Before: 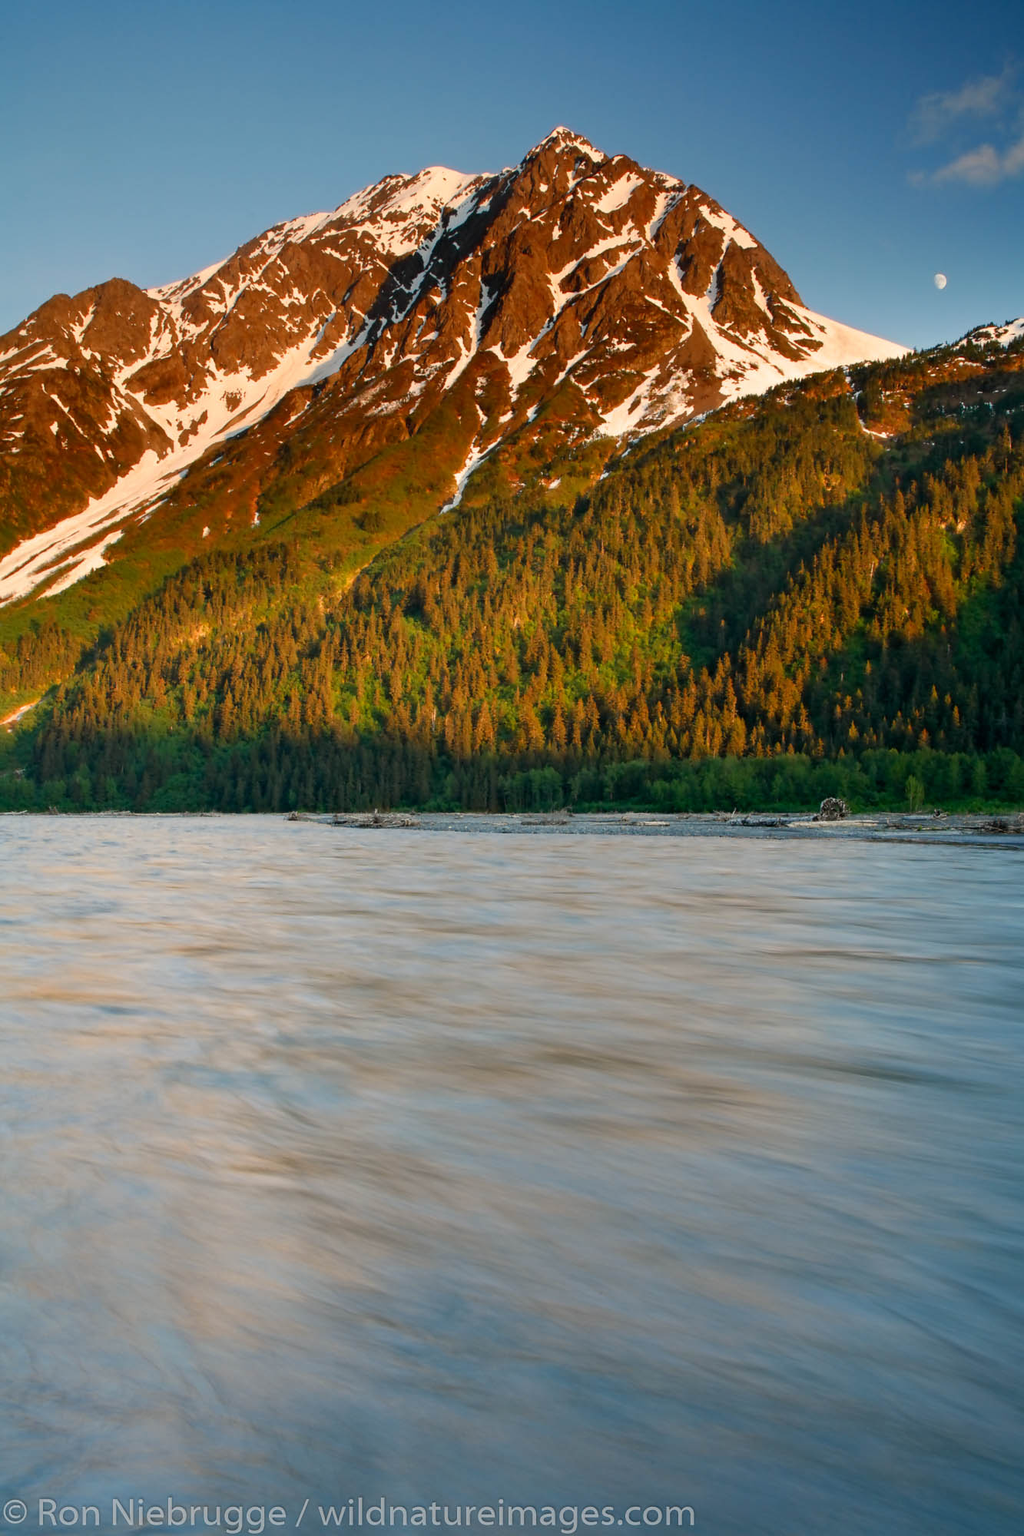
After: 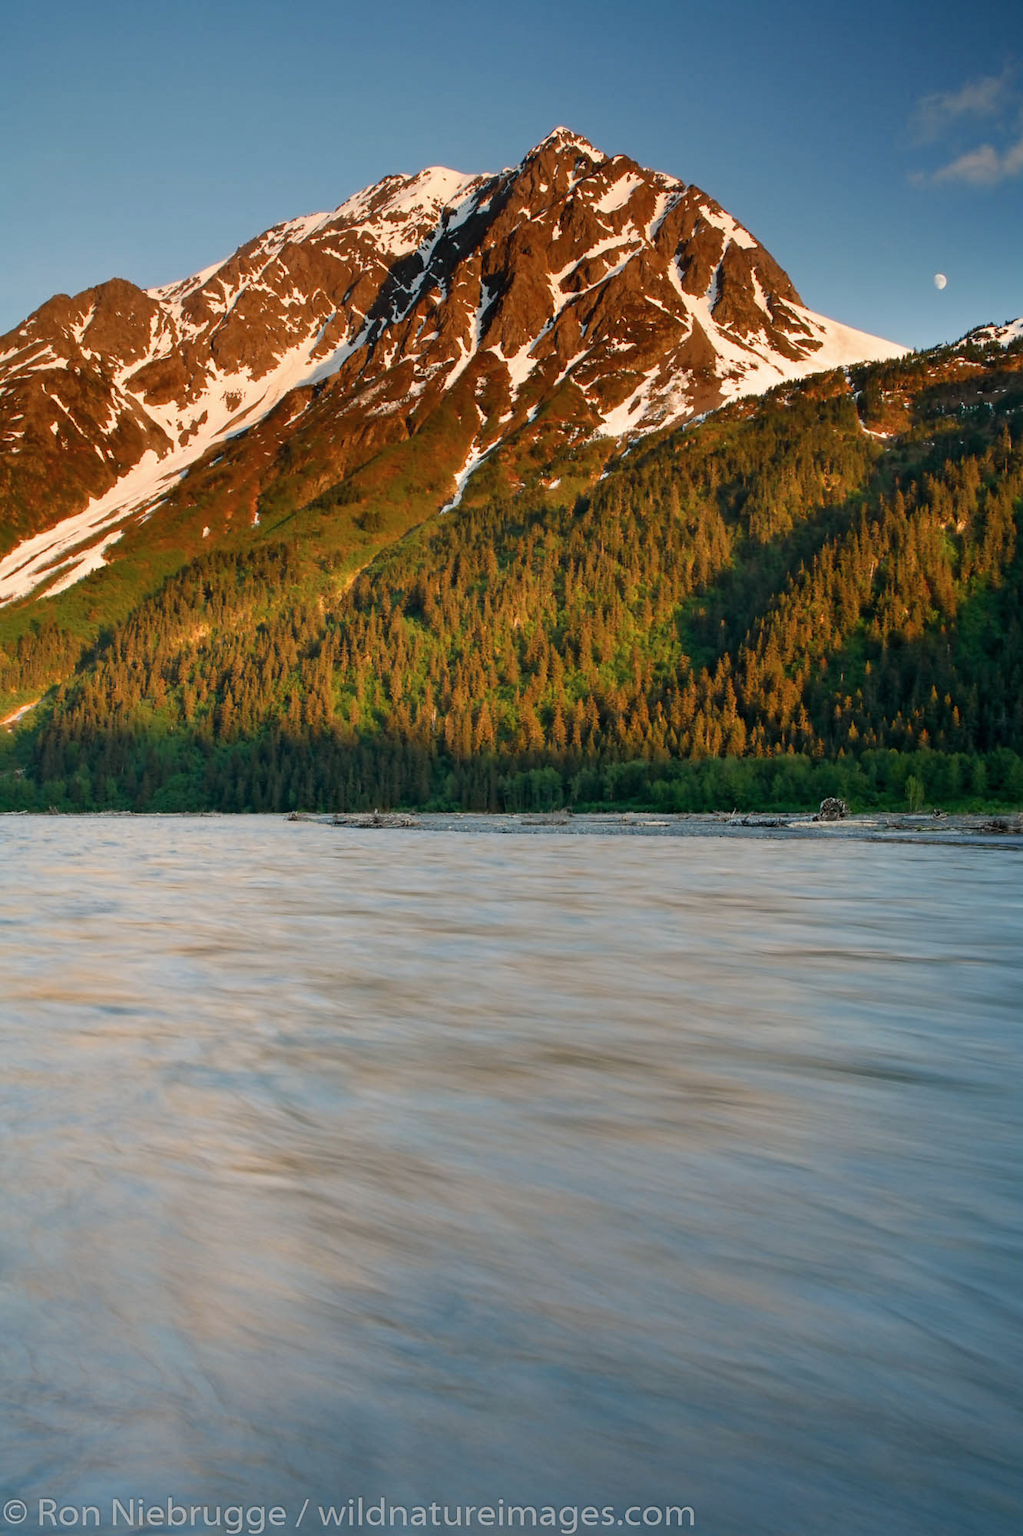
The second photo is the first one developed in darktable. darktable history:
contrast brightness saturation: saturation -0.089
